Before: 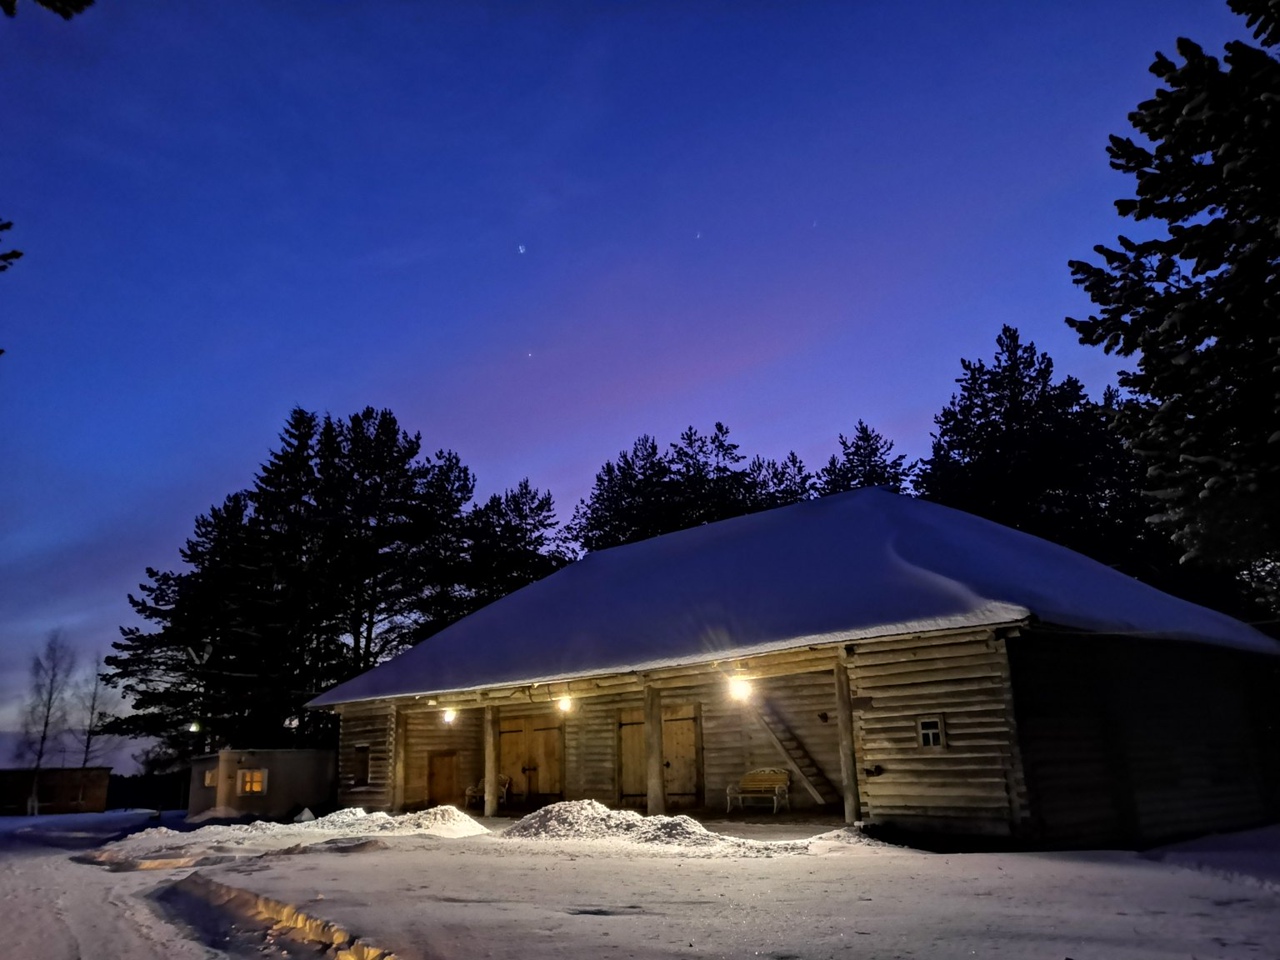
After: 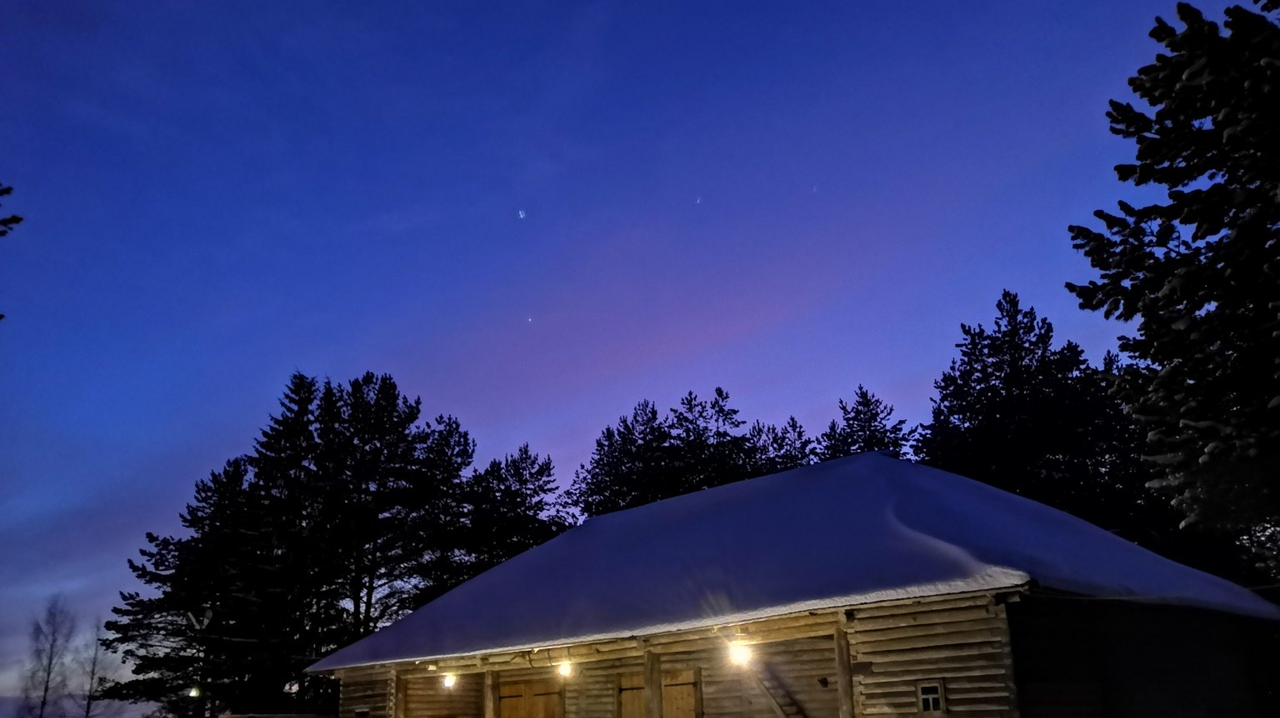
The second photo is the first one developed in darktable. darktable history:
crop: top 3.715%, bottom 21.482%
